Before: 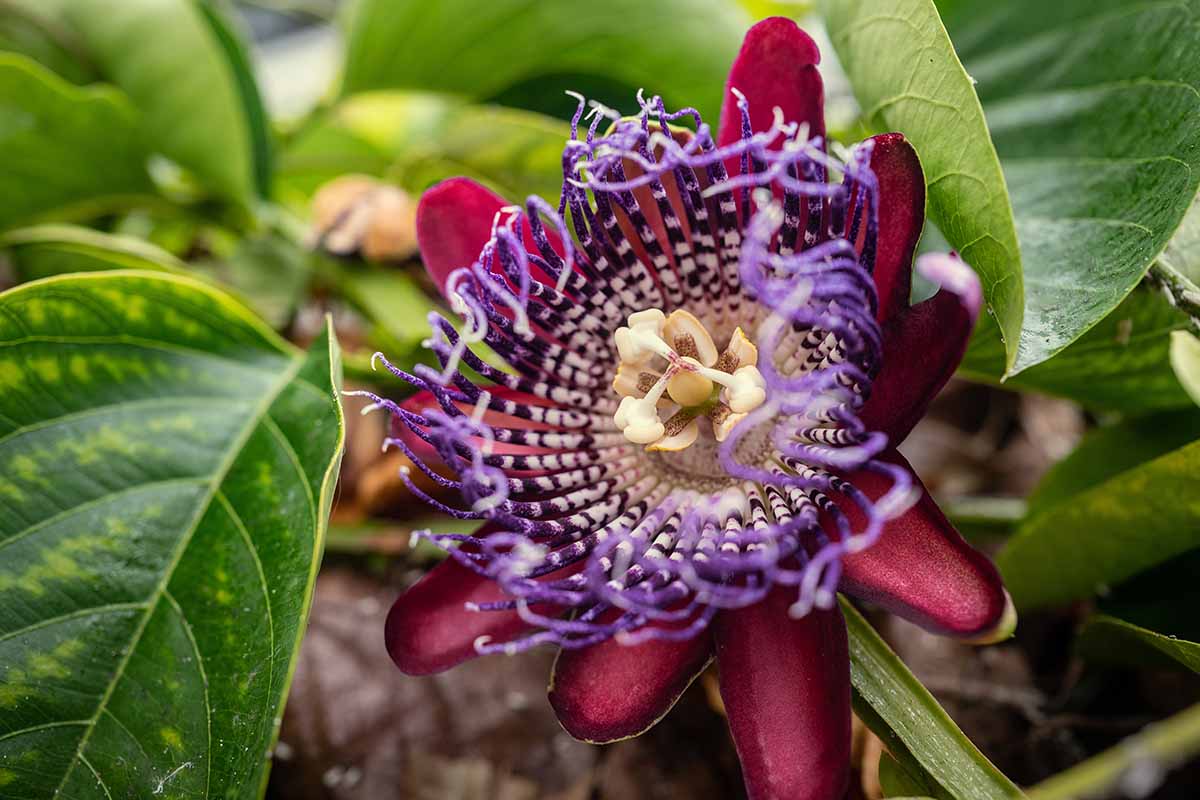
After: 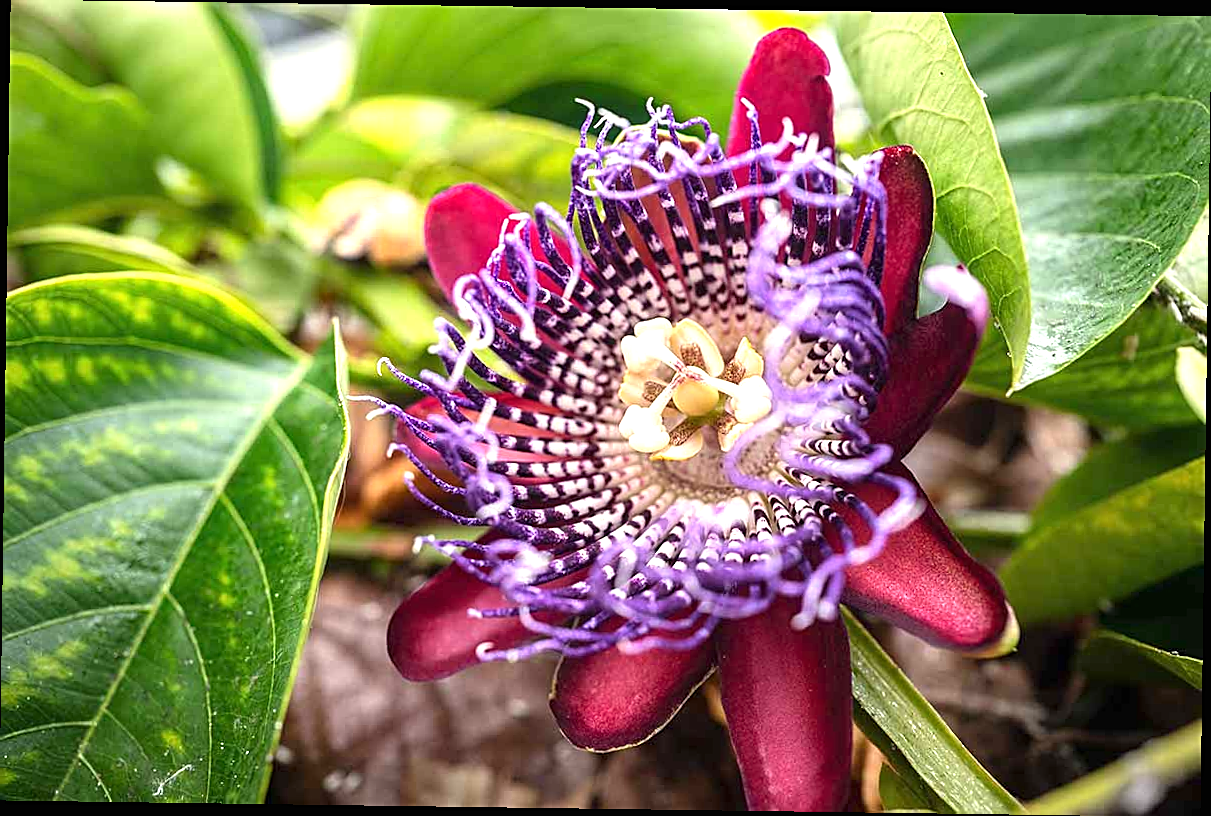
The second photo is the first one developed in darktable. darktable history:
sharpen: on, module defaults
exposure: black level correction 0, exposure 1 EV, compensate exposure bias true, compensate highlight preservation false
rotate and perspective: rotation 0.8°, automatic cropping off
